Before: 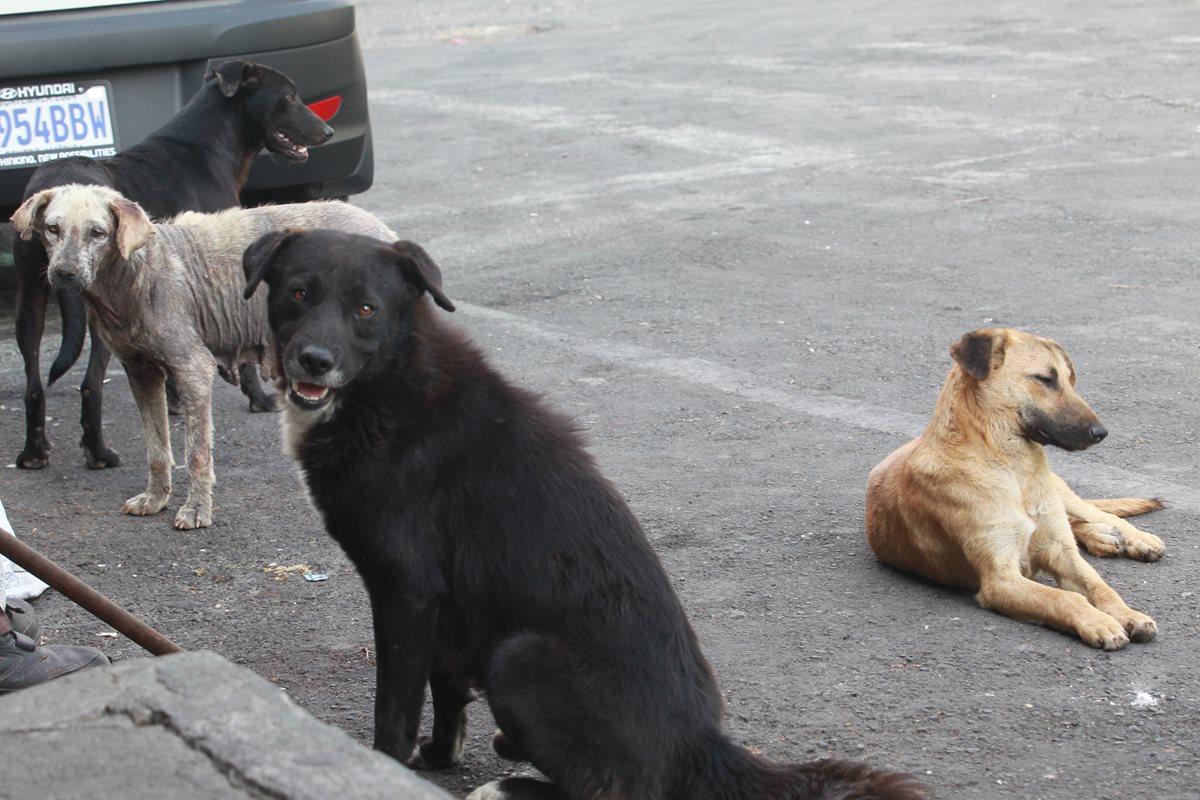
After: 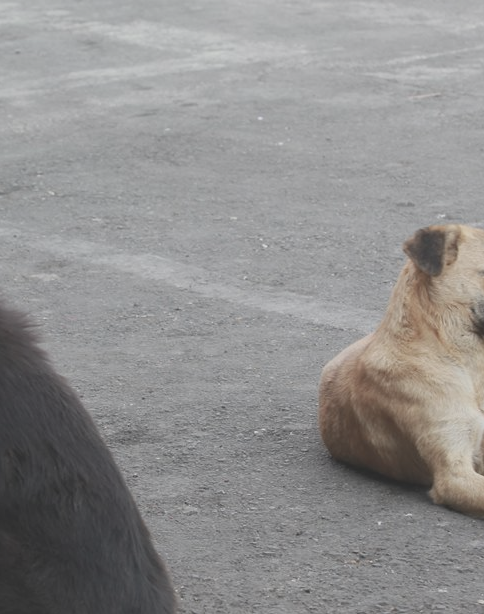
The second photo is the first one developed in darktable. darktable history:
contrast brightness saturation: contrast -0.263, saturation -0.444
crop: left 45.614%, top 13.073%, right 14.015%, bottom 10.072%
